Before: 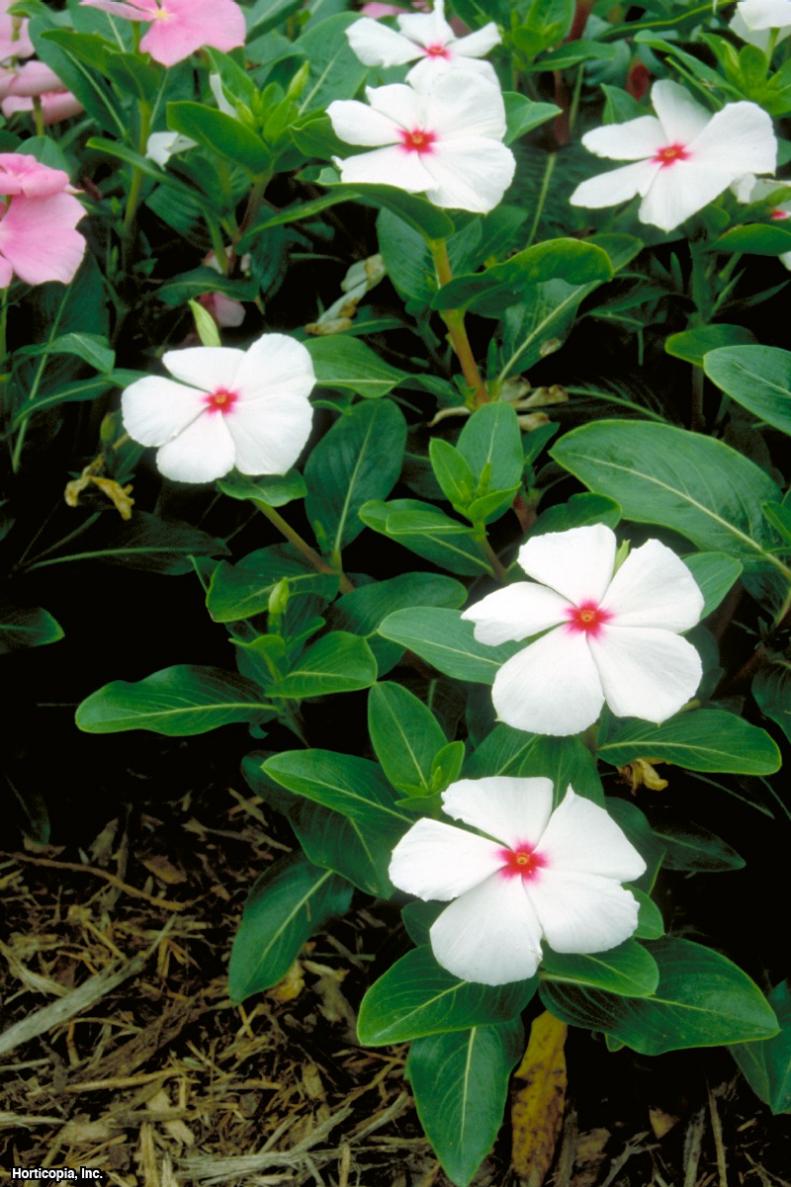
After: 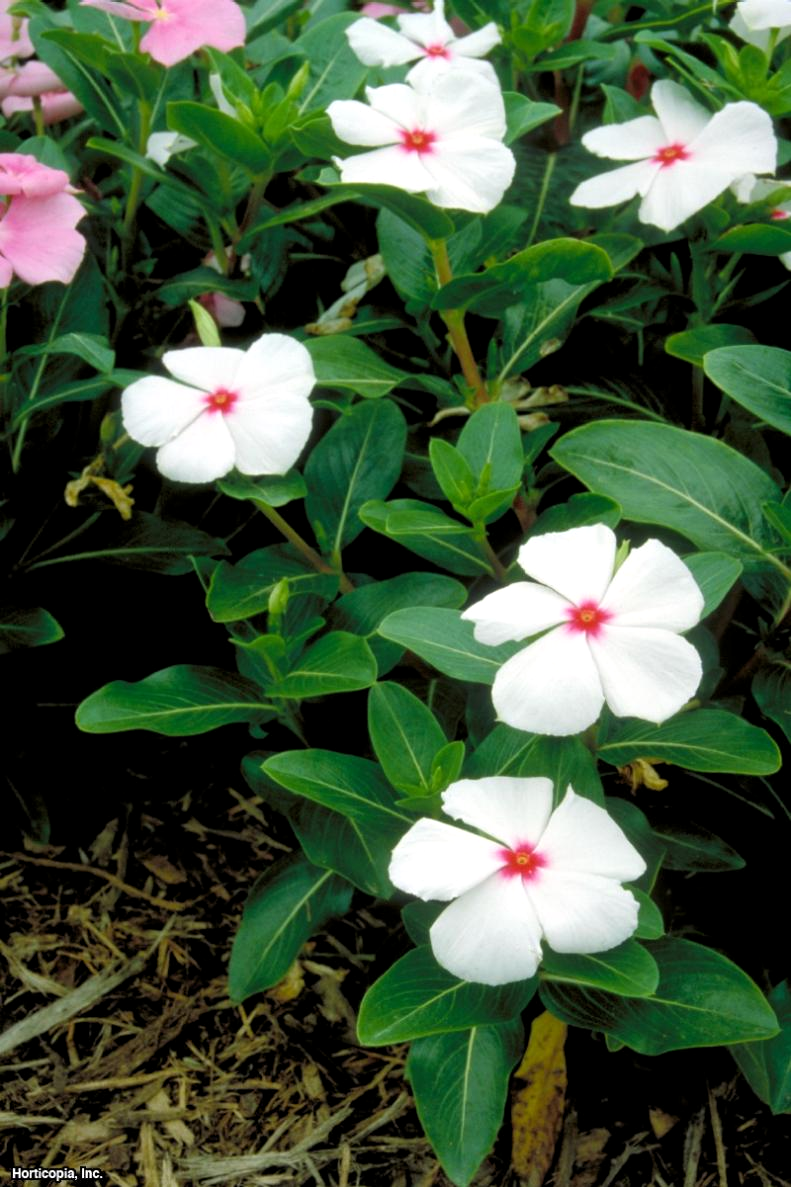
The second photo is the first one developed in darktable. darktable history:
contrast brightness saturation: contrast 0.05
levels: levels [0.016, 0.492, 0.969]
